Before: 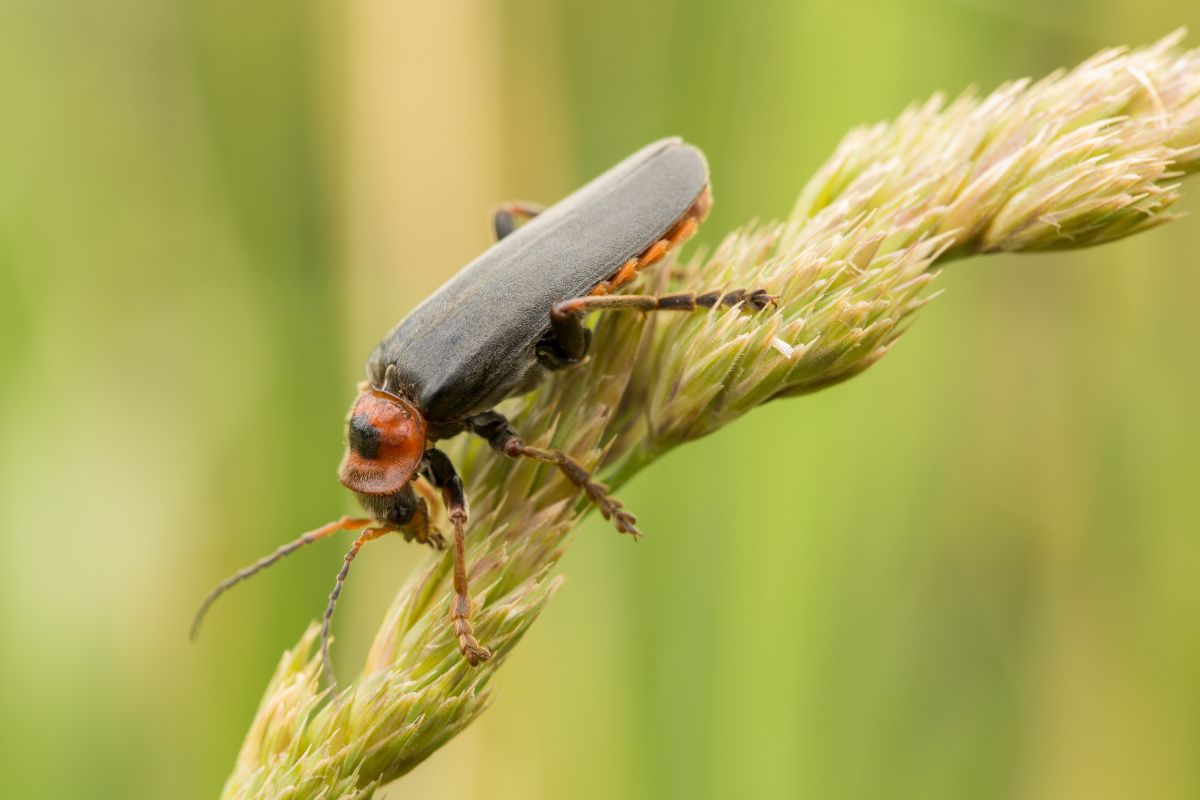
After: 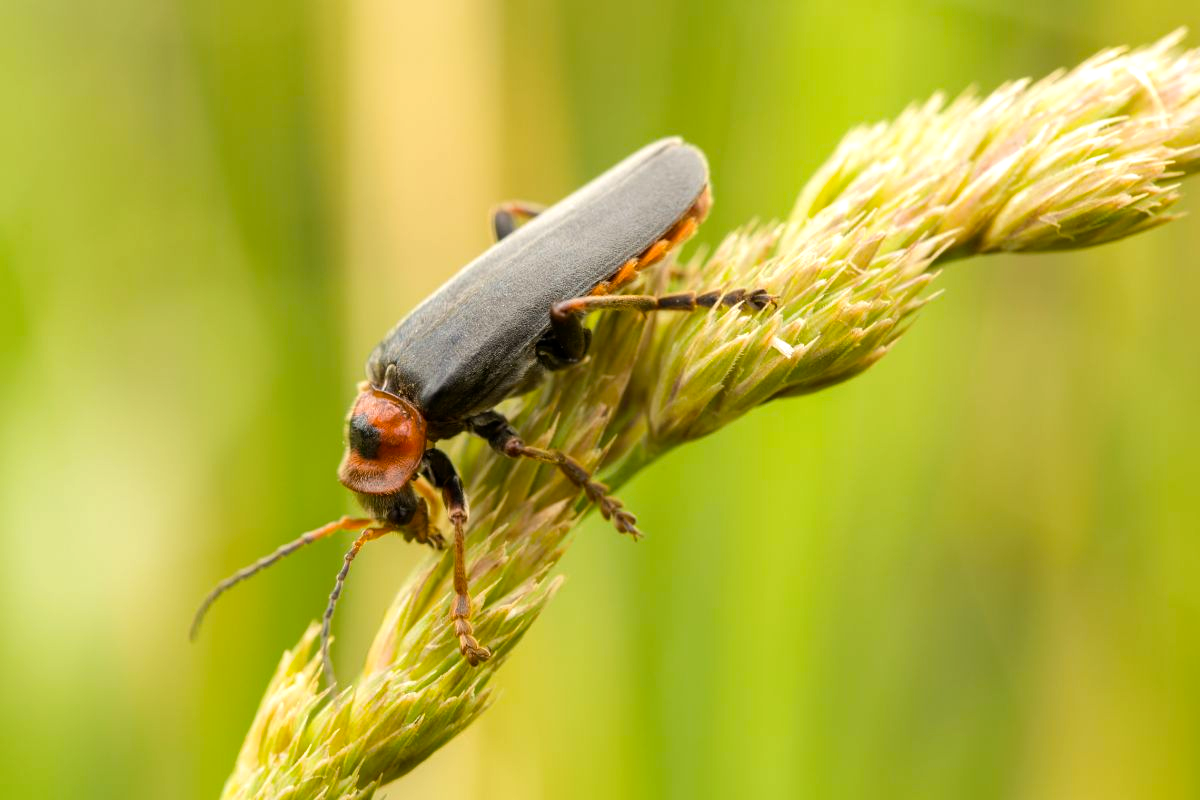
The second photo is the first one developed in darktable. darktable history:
color balance rgb: power › luminance -14.849%, linear chroma grading › global chroma 0.835%, perceptual saturation grading › global saturation 17.733%, perceptual brilliance grading › global brilliance 9.475%, perceptual brilliance grading › shadows 15.78%
